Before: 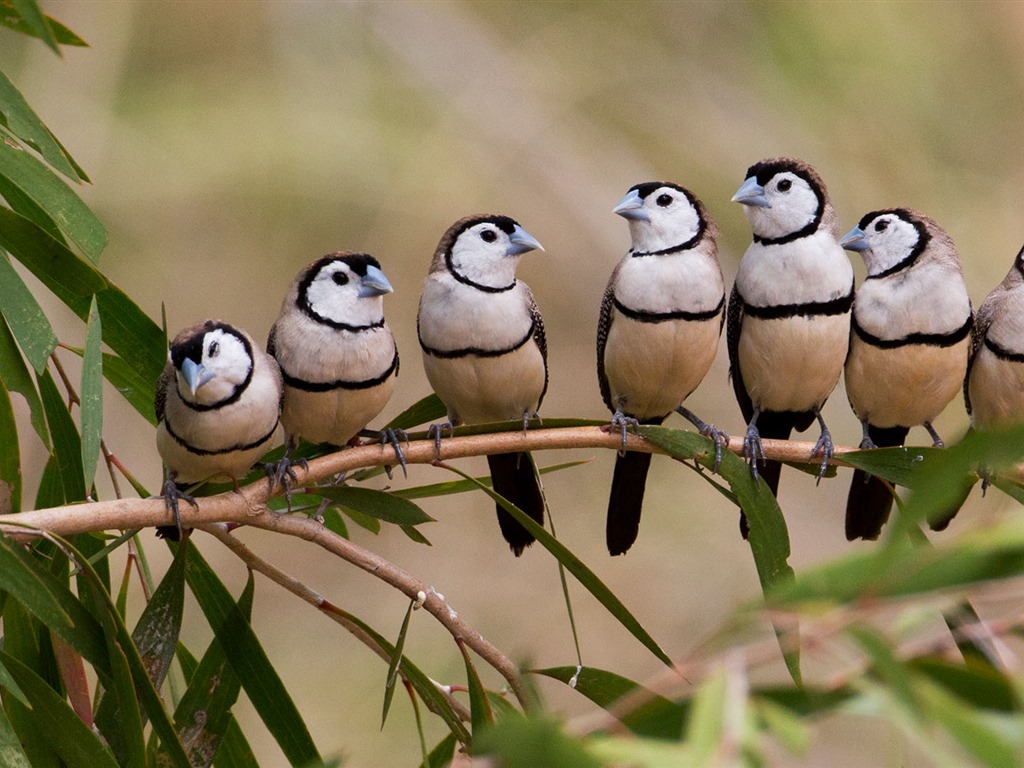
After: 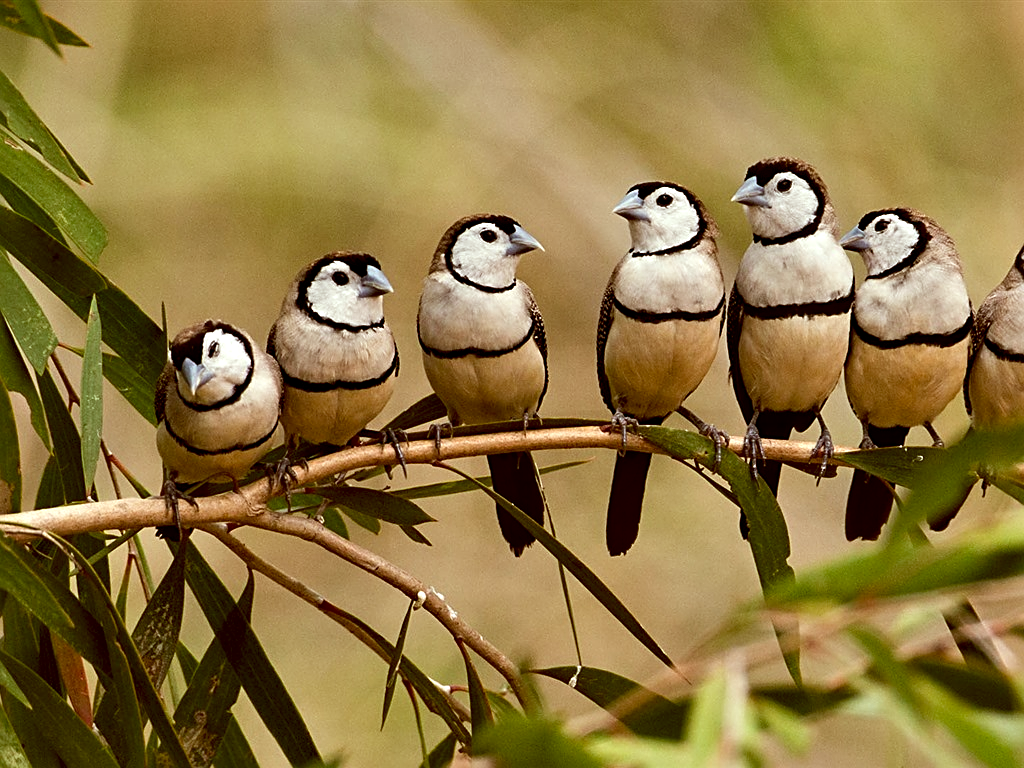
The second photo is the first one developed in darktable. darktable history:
sharpen: on, module defaults
contrast equalizer: y [[0.545, 0.572, 0.59, 0.59, 0.571, 0.545], [0.5 ×6], [0.5 ×6], [0 ×6], [0 ×6]]
color correction: highlights a* -5.3, highlights b* 9.8, shadows a* 9.8, shadows b* 24.26
